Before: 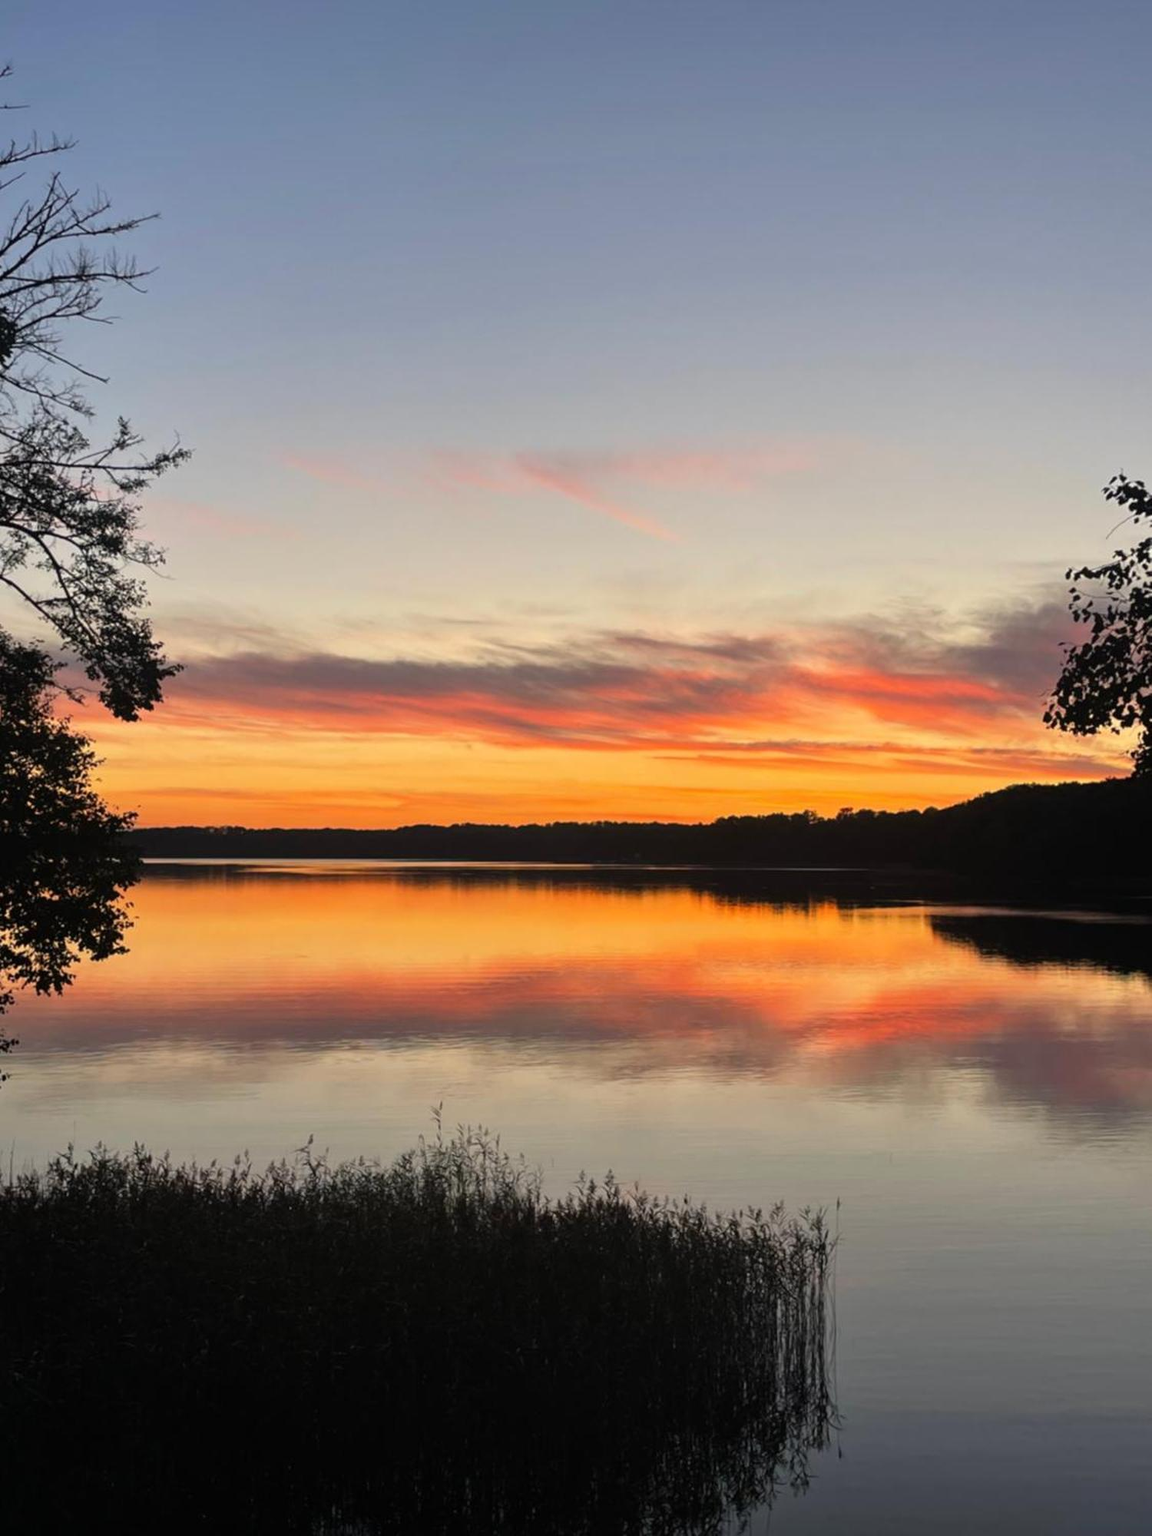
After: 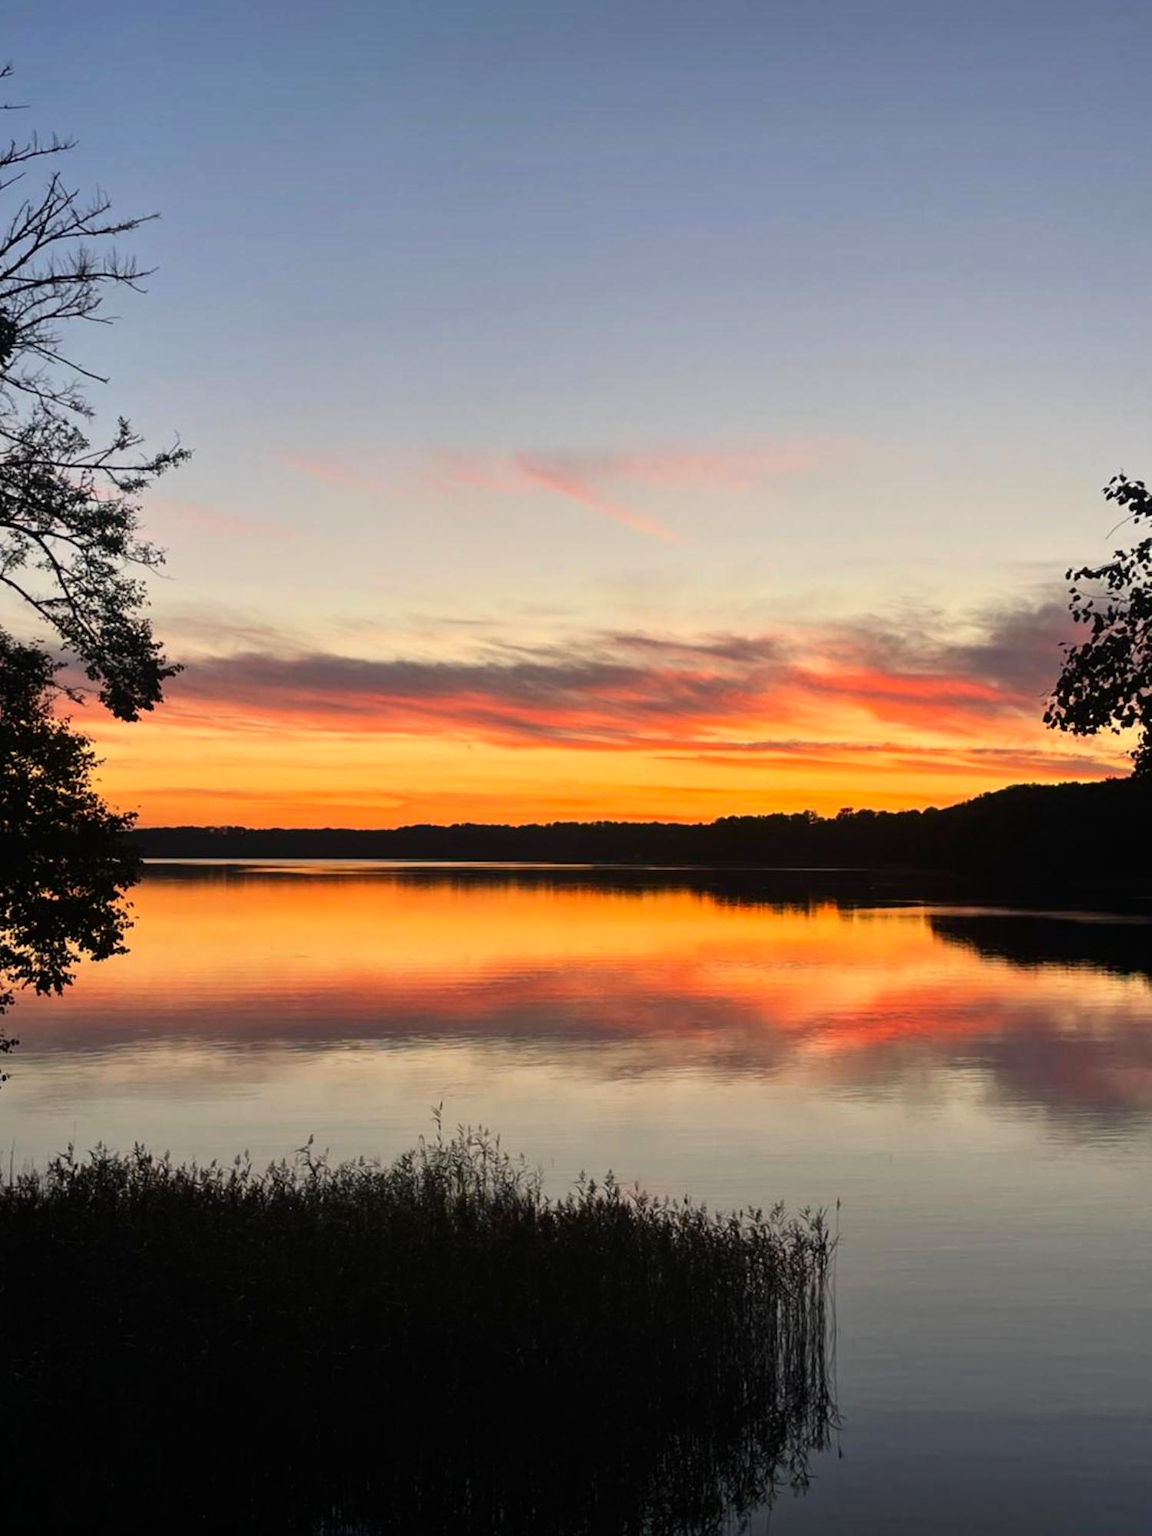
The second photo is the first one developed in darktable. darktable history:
contrast brightness saturation: contrast 0.146, brightness -0.012, saturation 0.102
